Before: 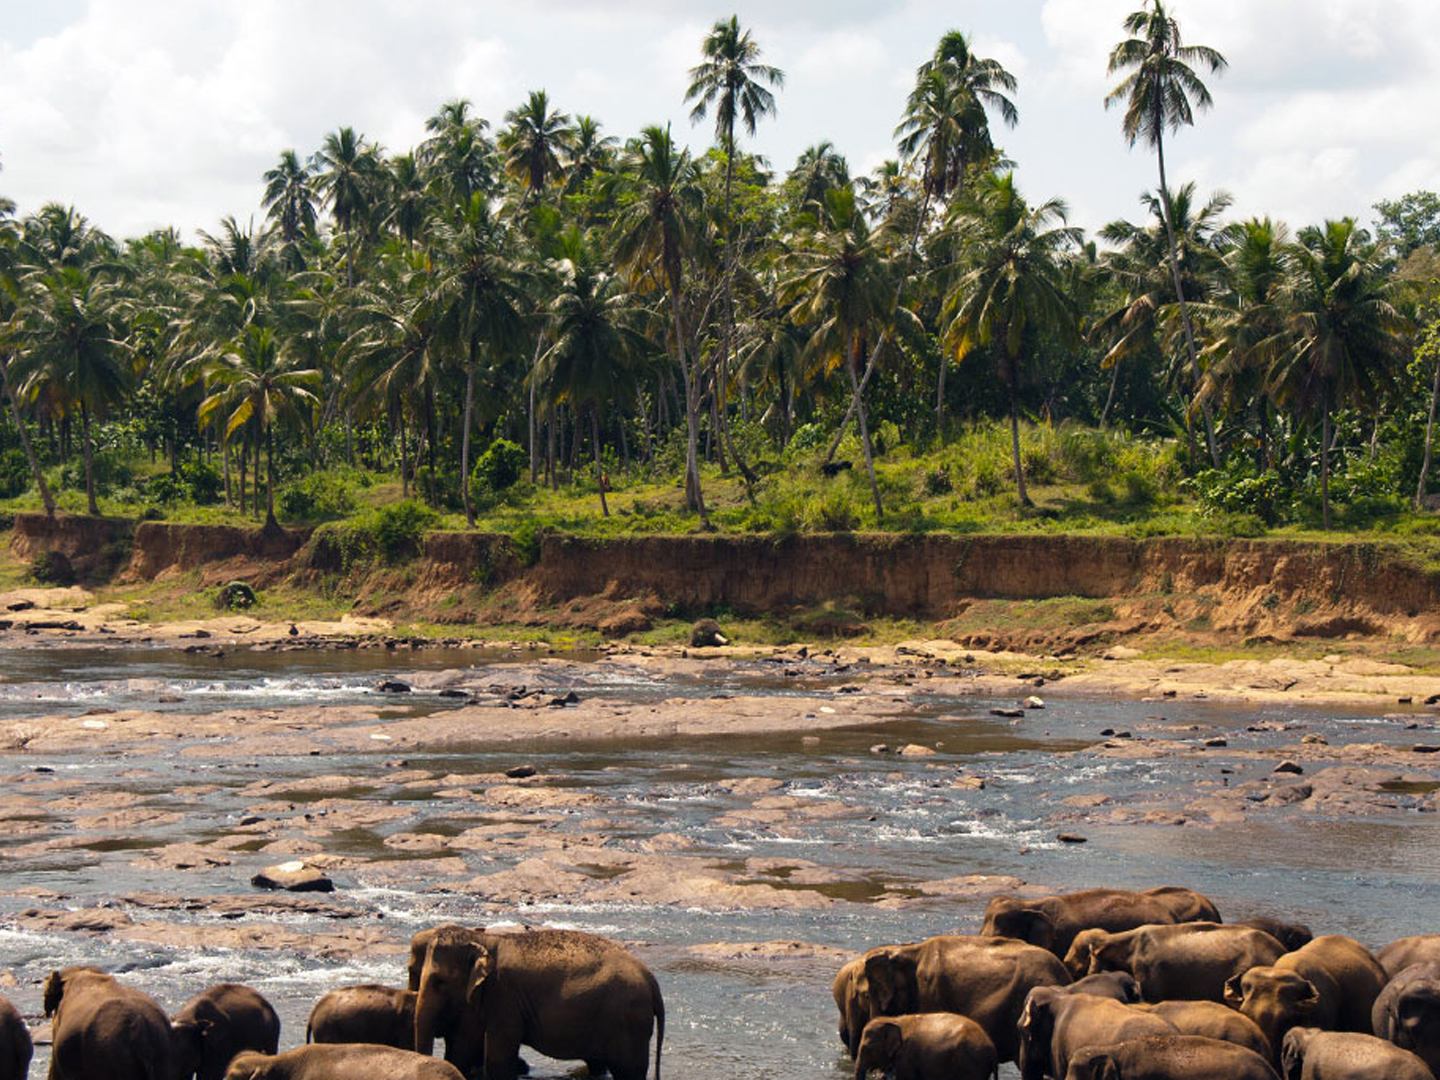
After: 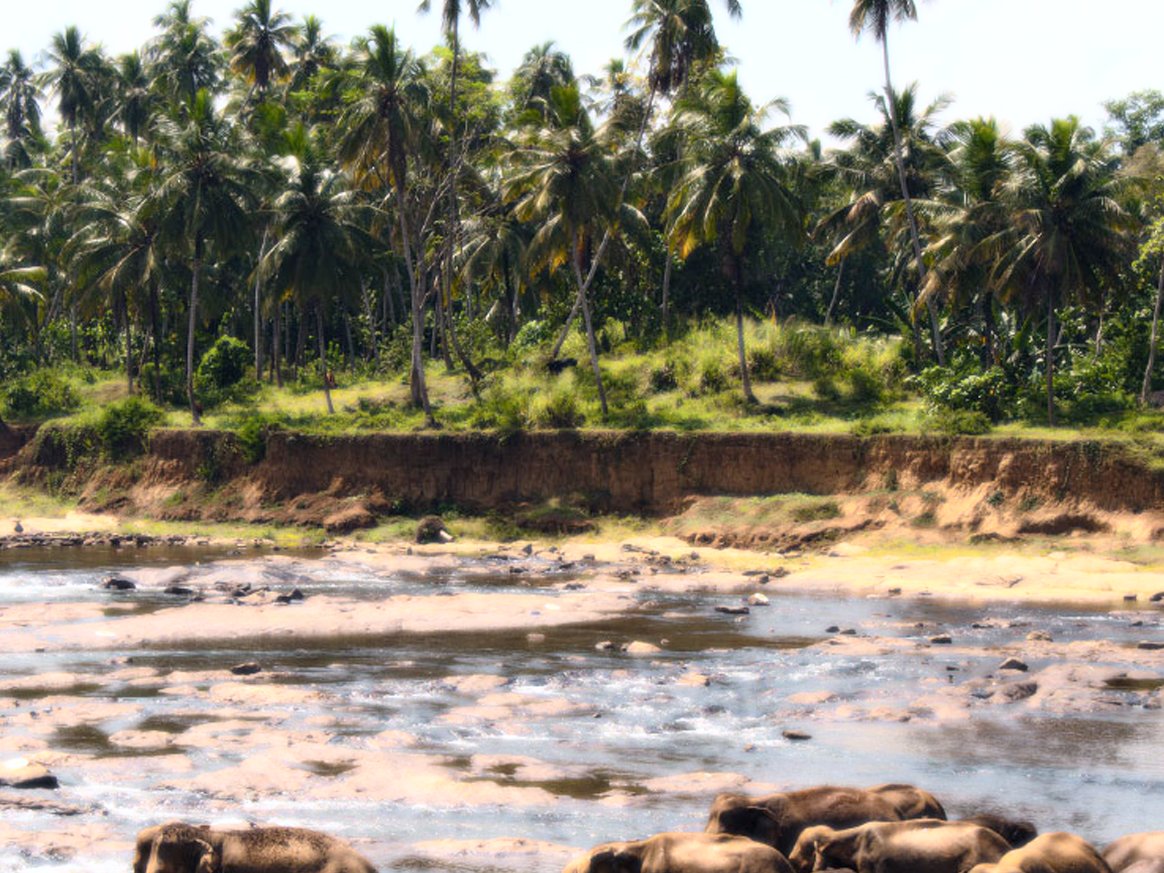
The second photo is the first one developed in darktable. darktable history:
white balance: red 0.984, blue 1.059
bloom: size 0%, threshold 54.82%, strength 8.31%
crop: left 19.159%, top 9.58%, bottom 9.58%
